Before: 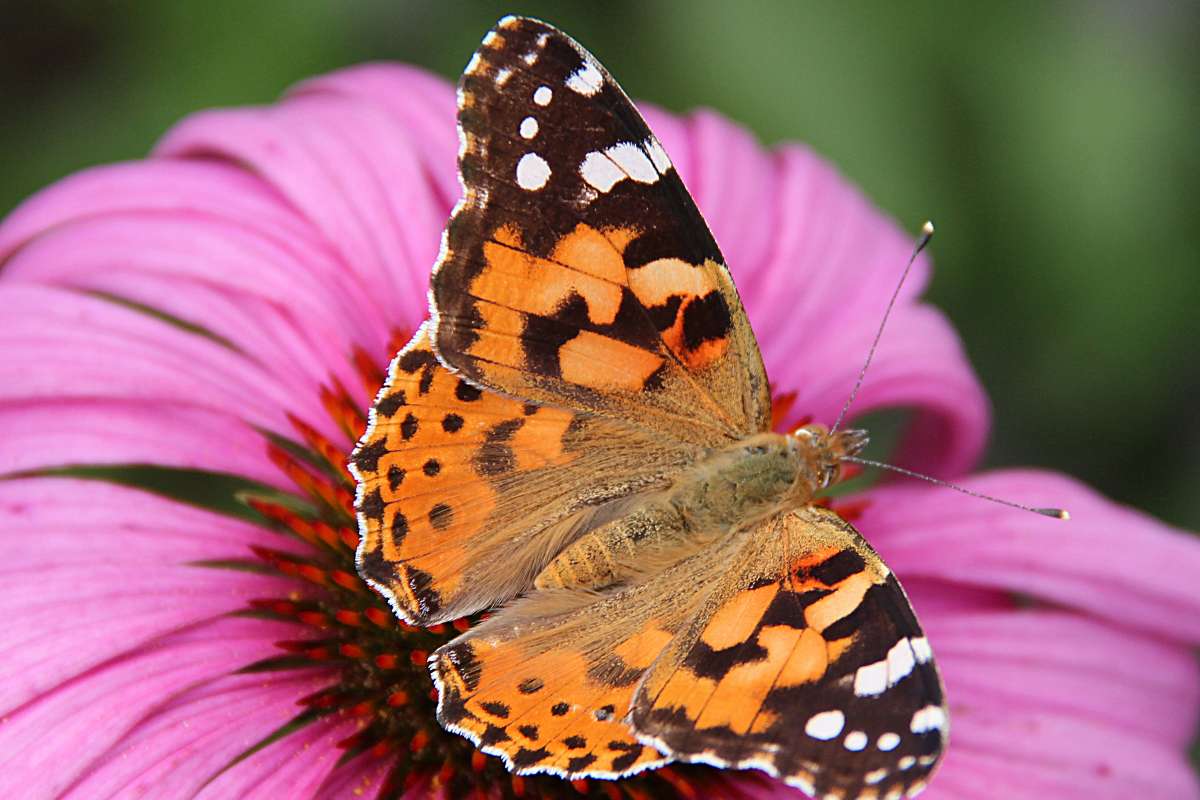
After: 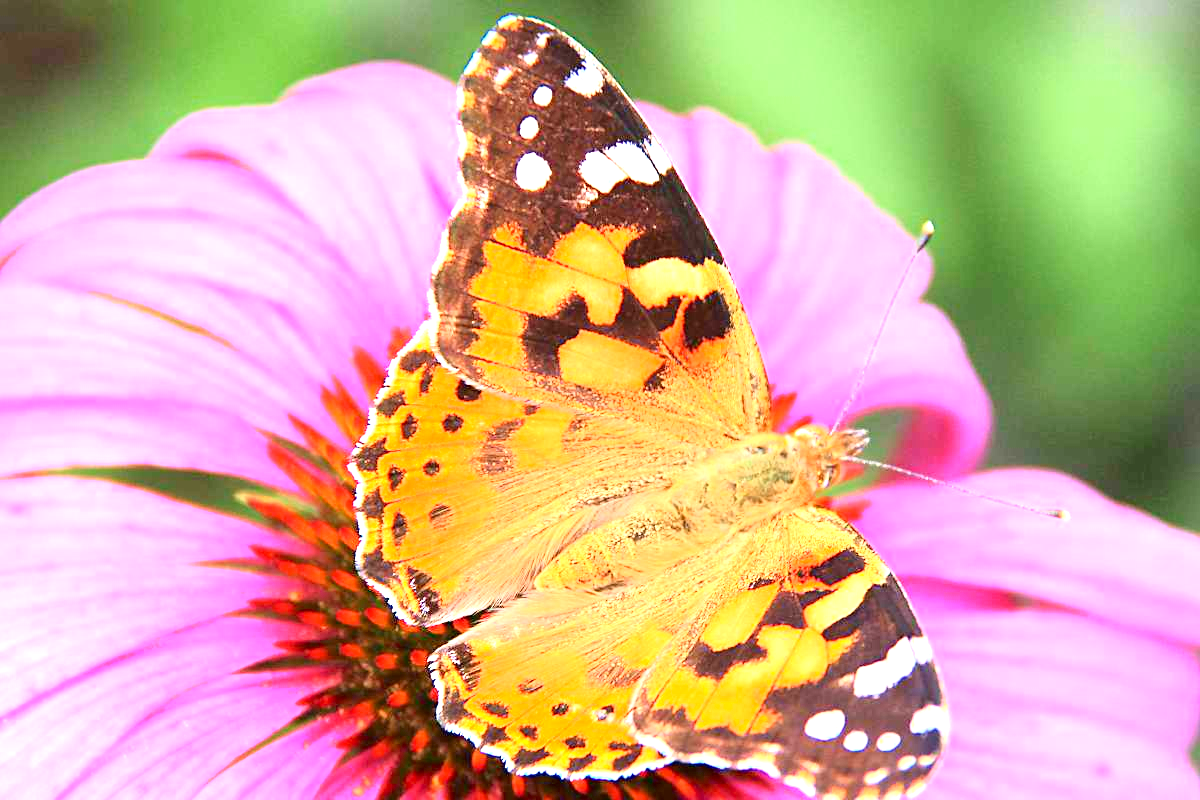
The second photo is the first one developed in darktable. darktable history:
tone curve: curves: ch0 [(0, 0) (0.091, 0.077) (0.389, 0.458) (0.745, 0.82) (0.844, 0.908) (0.909, 0.942) (1, 0.973)]; ch1 [(0, 0) (0.437, 0.404) (0.5, 0.5) (0.529, 0.55) (0.58, 0.6) (0.616, 0.649) (1, 1)]; ch2 [(0, 0) (0.442, 0.415) (0.5, 0.5) (0.535, 0.557) (0.585, 0.62) (1, 1)], color space Lab, independent channels, preserve colors none
exposure: exposure 2 EV, compensate highlight preservation false
